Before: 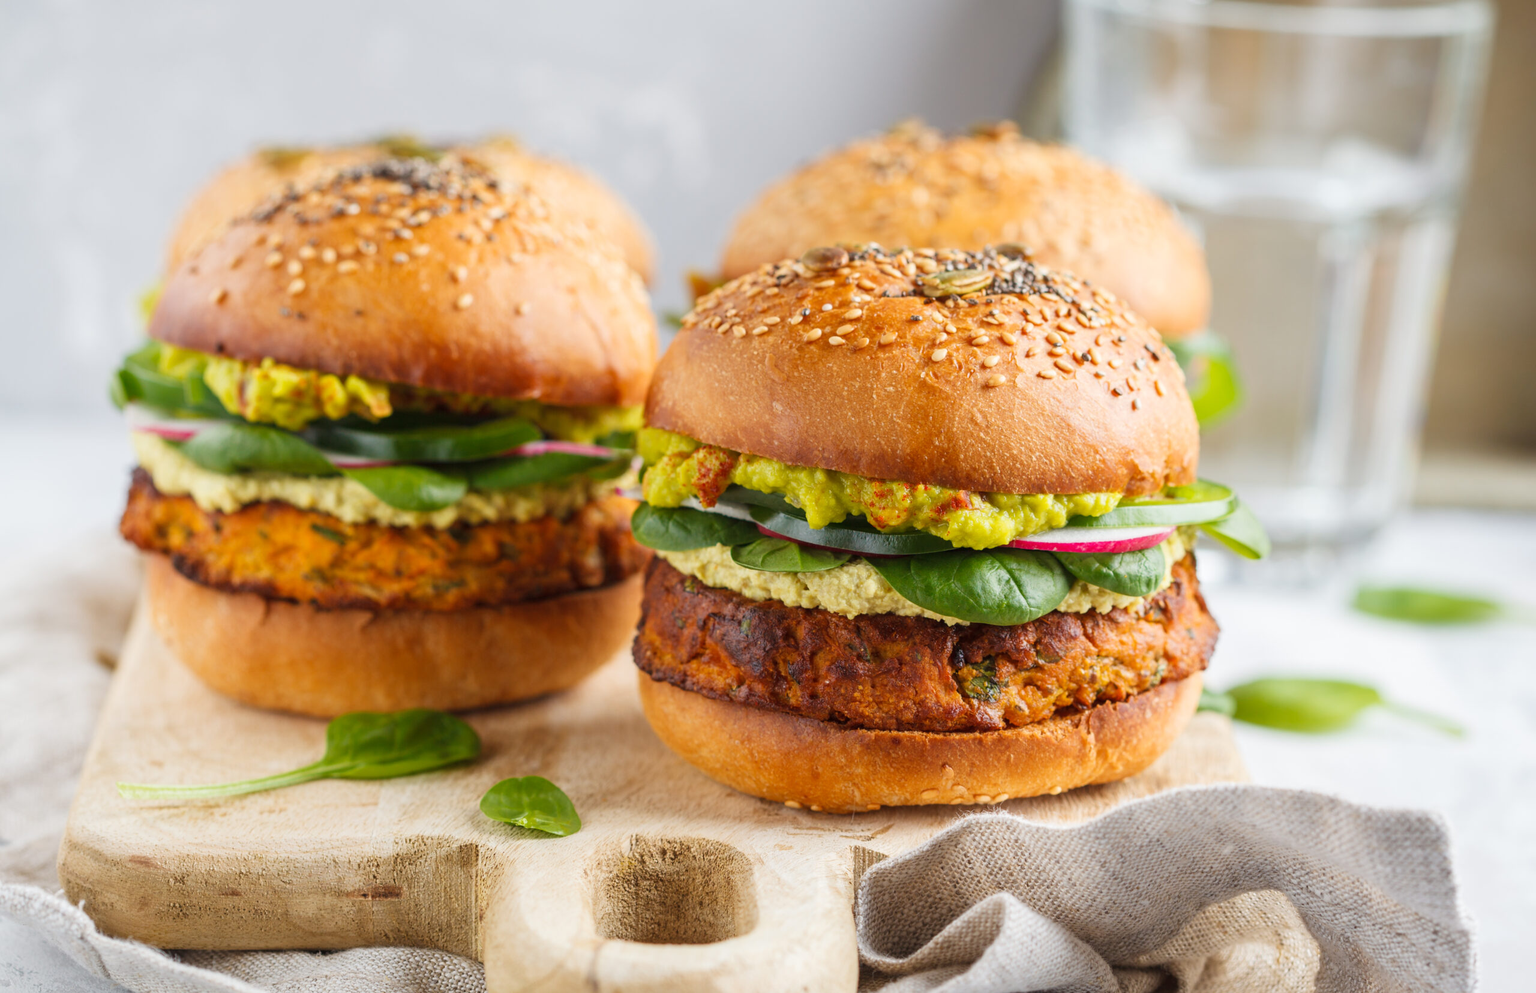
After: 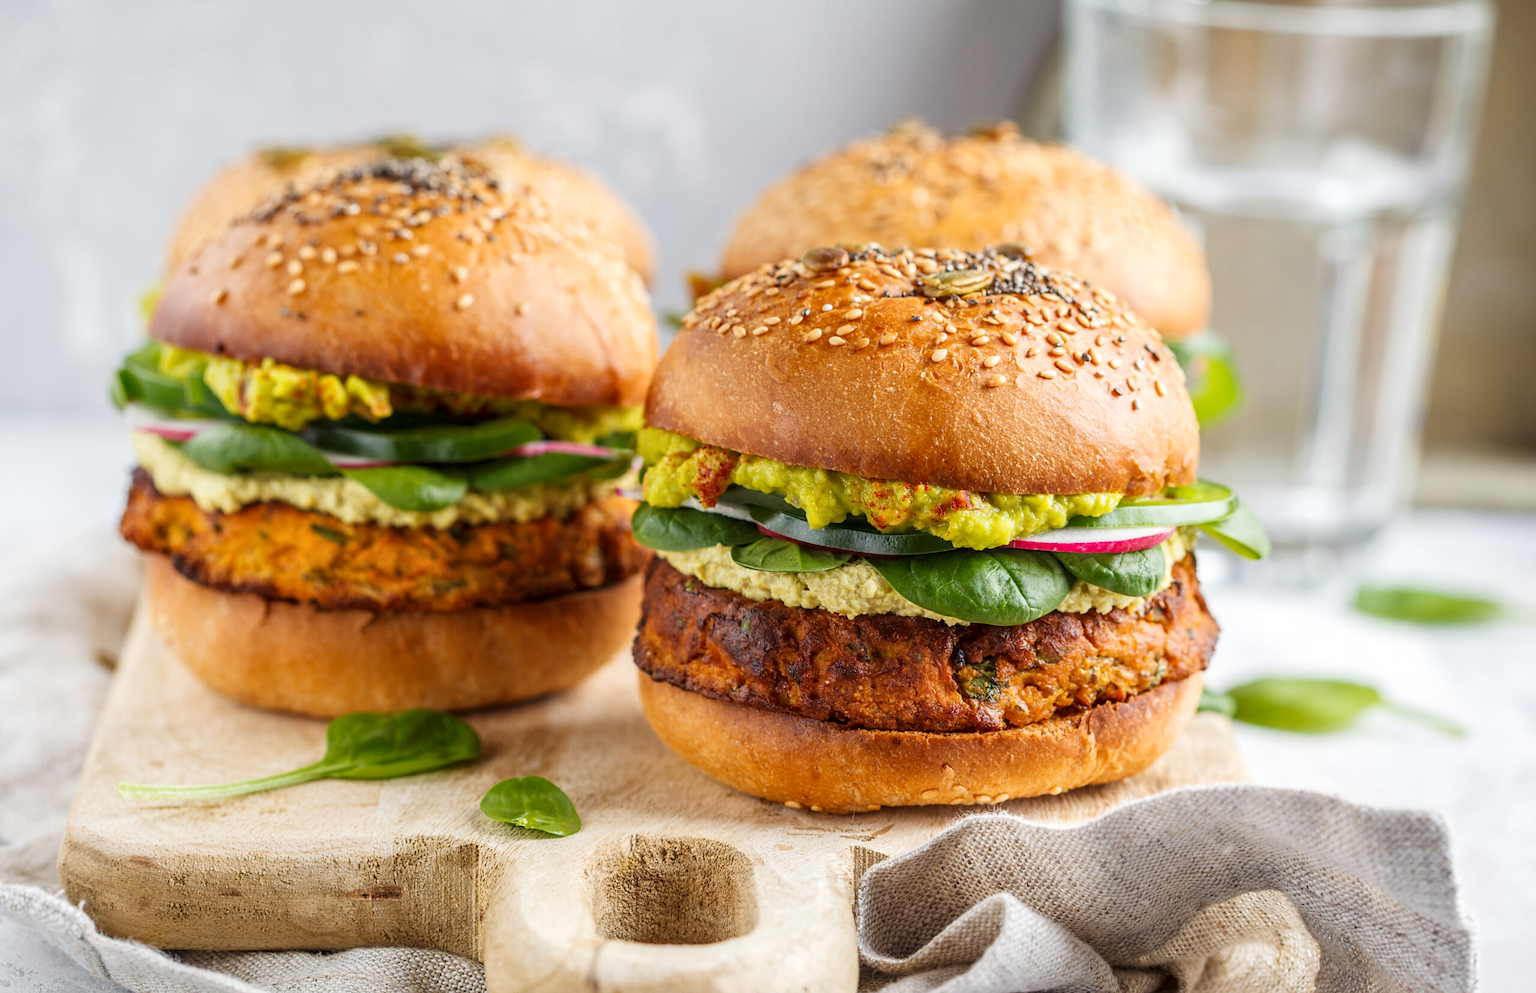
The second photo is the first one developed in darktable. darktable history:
sharpen: radius 1.45, amount 0.401, threshold 1.276
local contrast: on, module defaults
